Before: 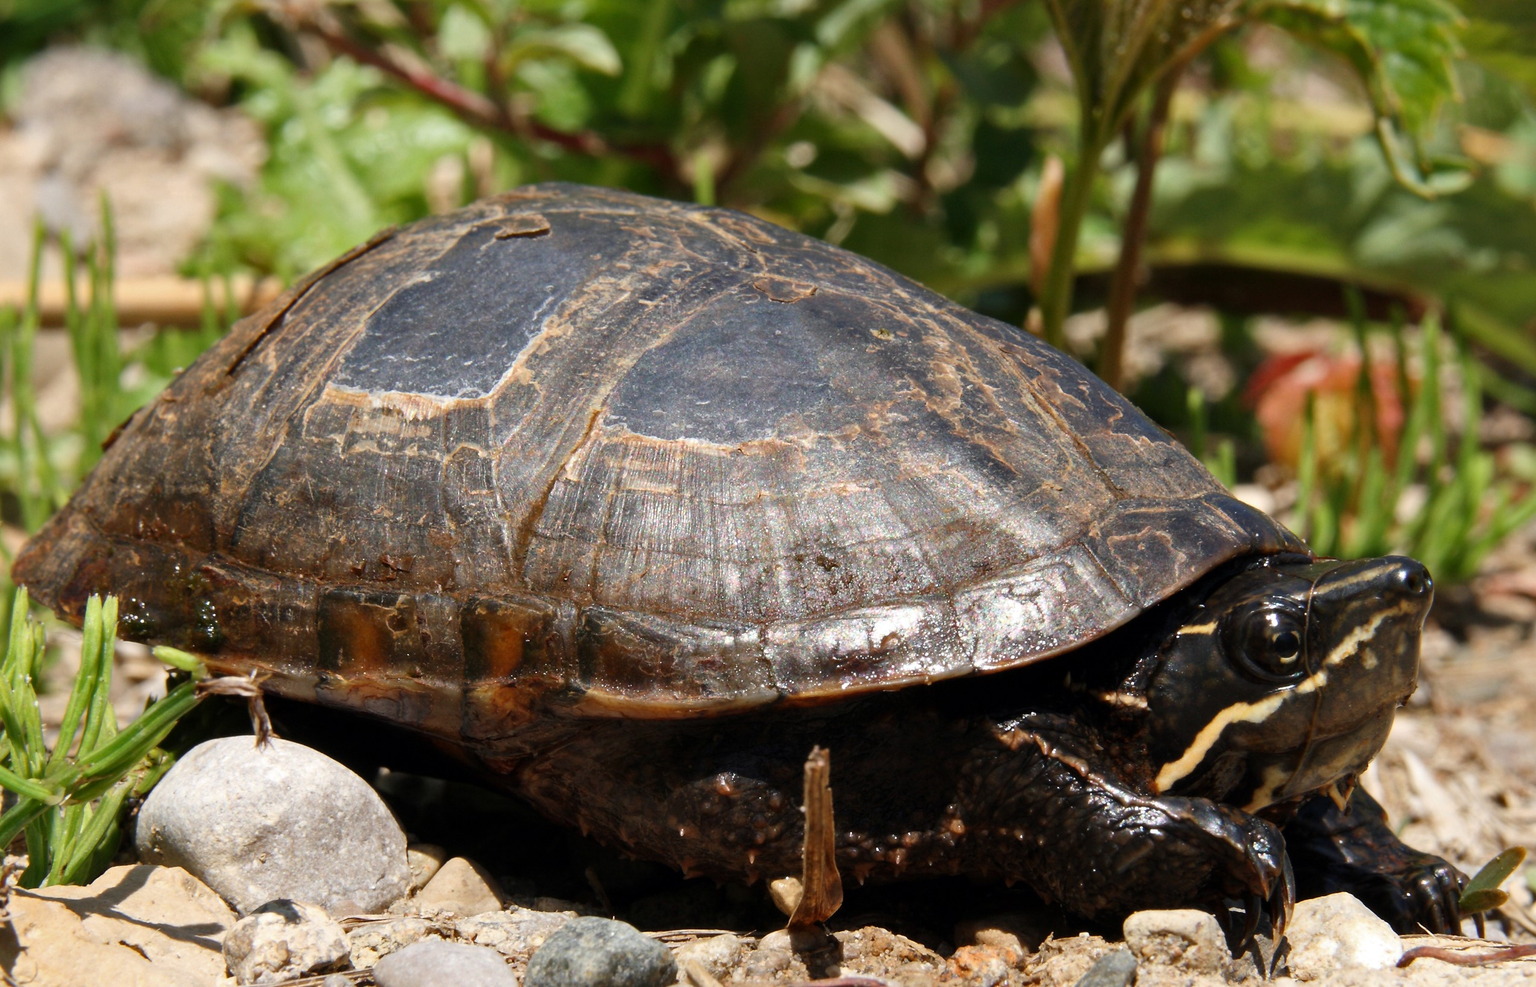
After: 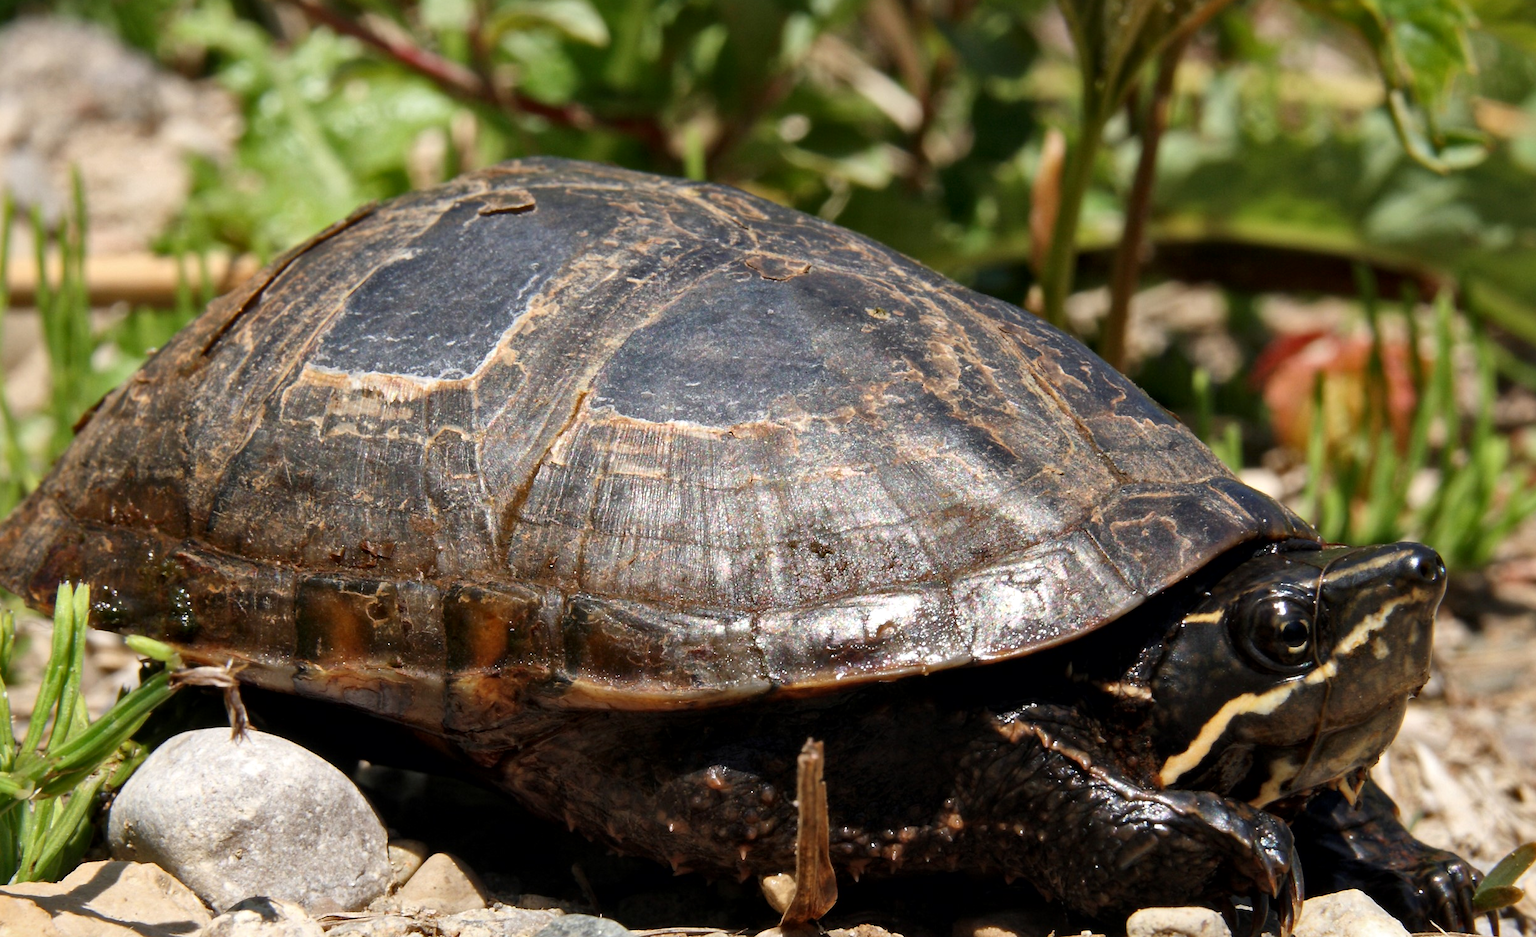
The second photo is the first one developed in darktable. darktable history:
crop: left 2.05%, top 3.124%, right 0.999%, bottom 4.821%
local contrast: mode bilateral grid, contrast 21, coarseness 51, detail 129%, midtone range 0.2
